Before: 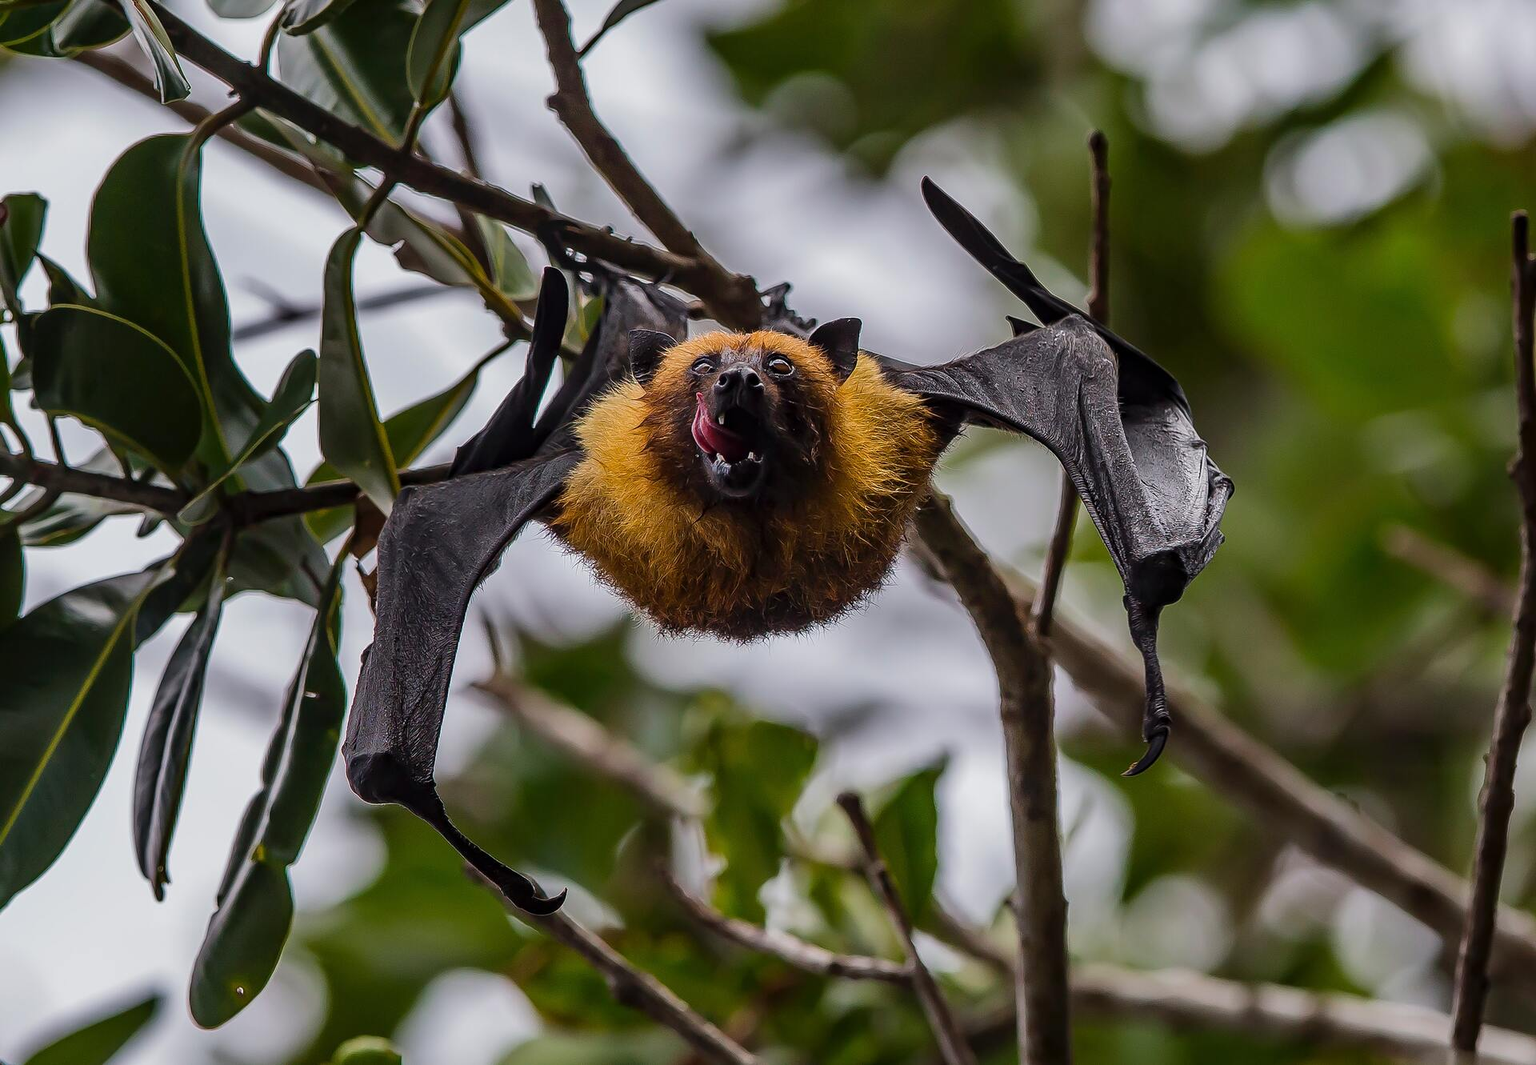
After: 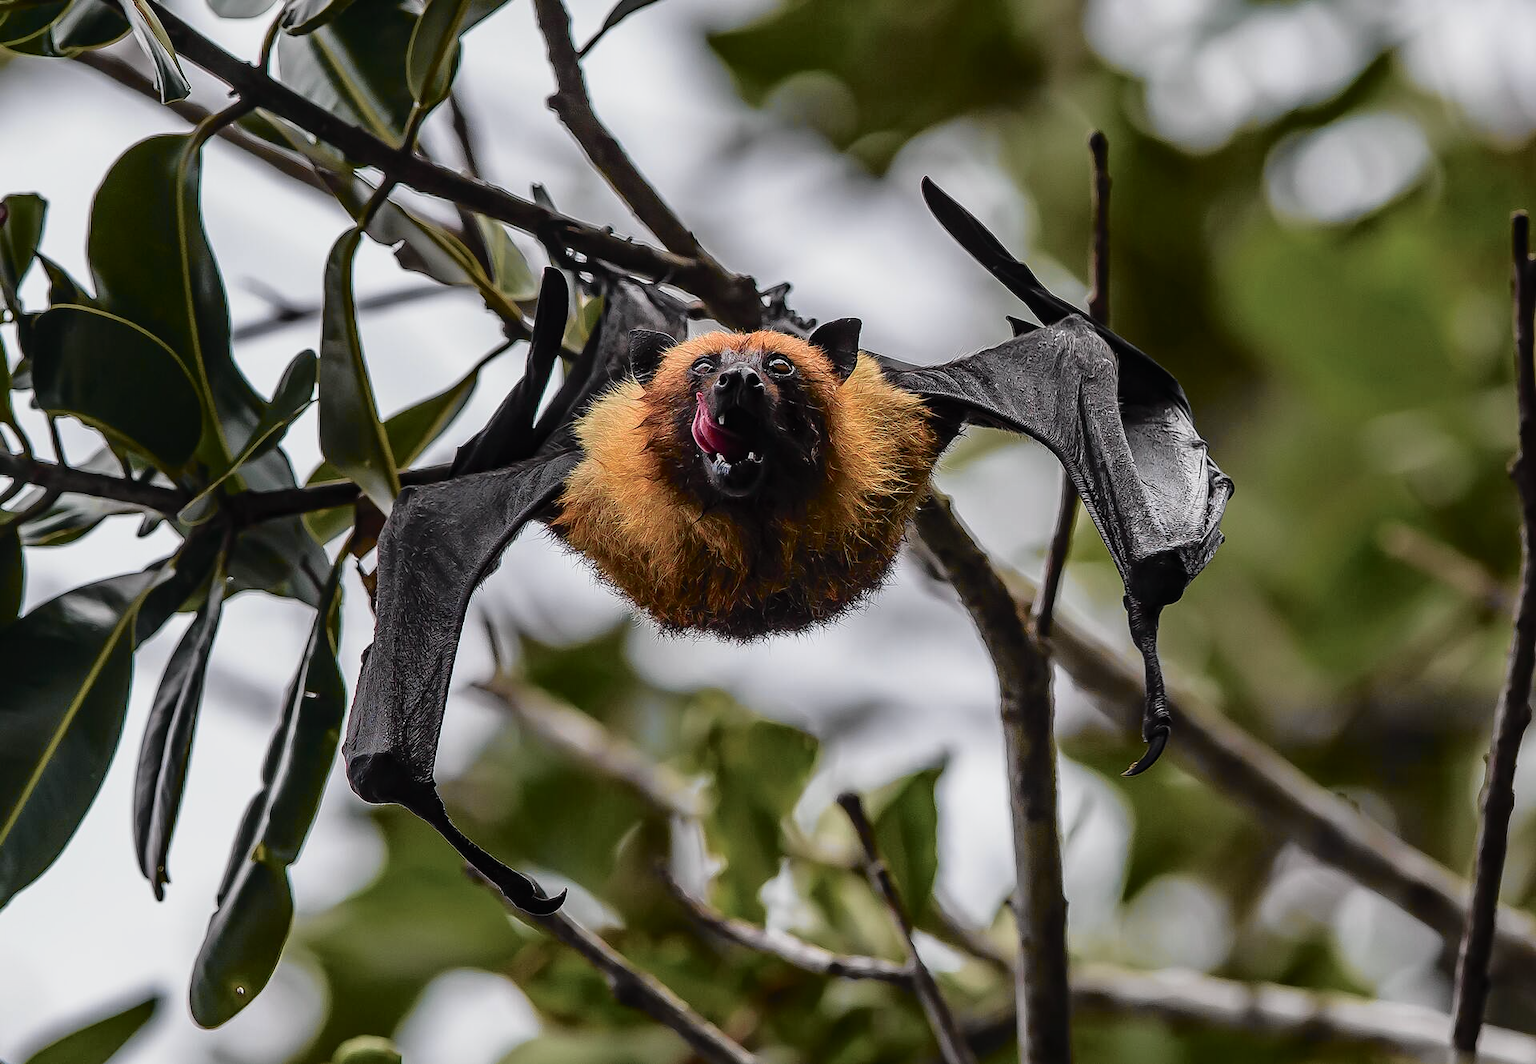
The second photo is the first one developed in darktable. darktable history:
tone curve: curves: ch0 [(0, 0.009) (0.105, 0.08) (0.195, 0.18) (0.283, 0.316) (0.384, 0.434) (0.485, 0.531) (0.638, 0.69) (0.81, 0.872) (1, 0.977)]; ch1 [(0, 0) (0.161, 0.092) (0.35, 0.33) (0.379, 0.401) (0.456, 0.469) (0.502, 0.5) (0.525, 0.514) (0.586, 0.604) (0.642, 0.645) (0.858, 0.817) (1, 0.942)]; ch2 [(0, 0) (0.371, 0.362) (0.437, 0.437) (0.48, 0.49) (0.53, 0.515) (0.56, 0.571) (0.622, 0.606) (0.881, 0.795) (1, 0.929)], color space Lab, independent channels, preserve colors none
